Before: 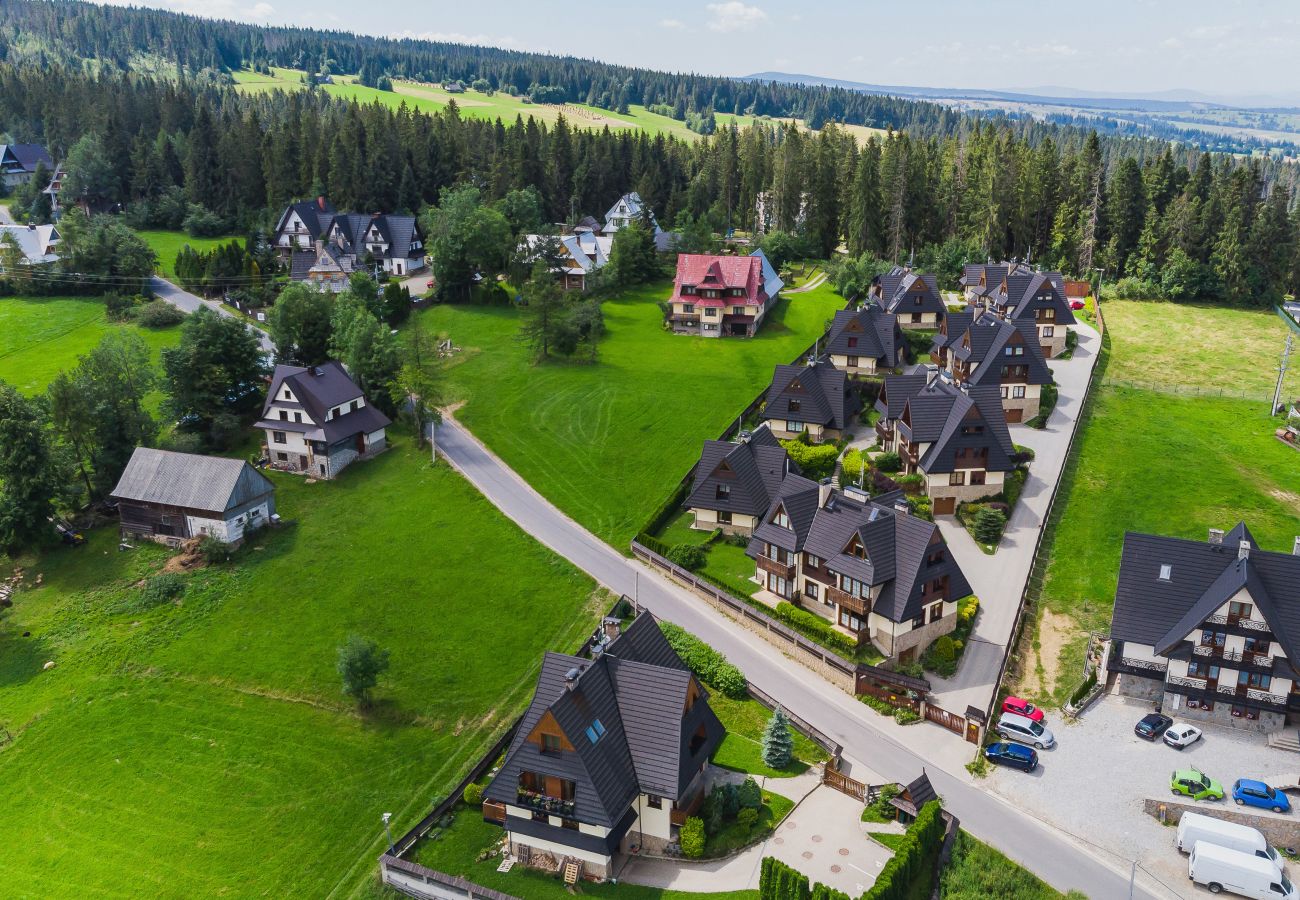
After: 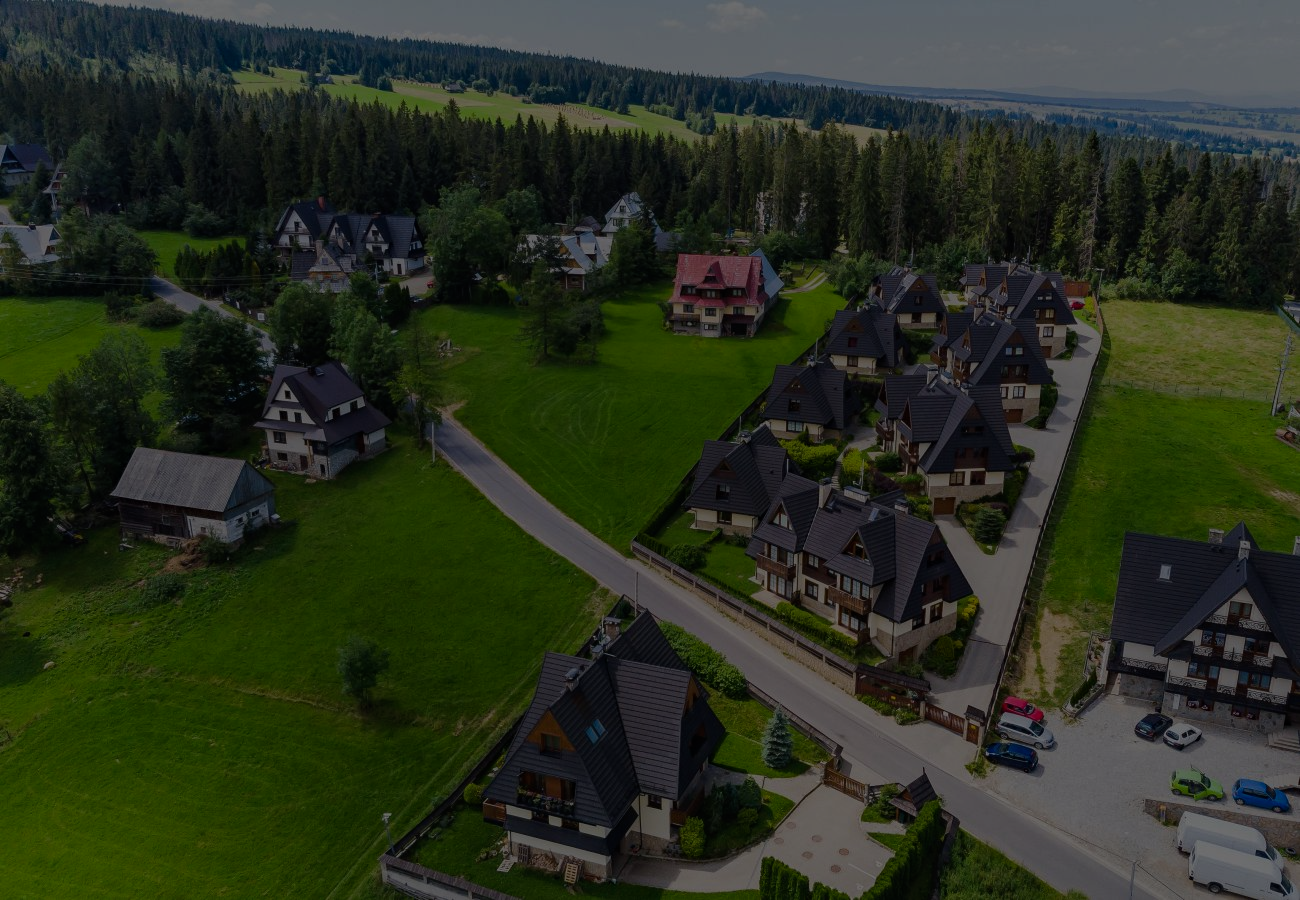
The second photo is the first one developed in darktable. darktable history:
haze removal: compatibility mode true
exposure: exposure -2.433 EV, compensate highlight preservation false
